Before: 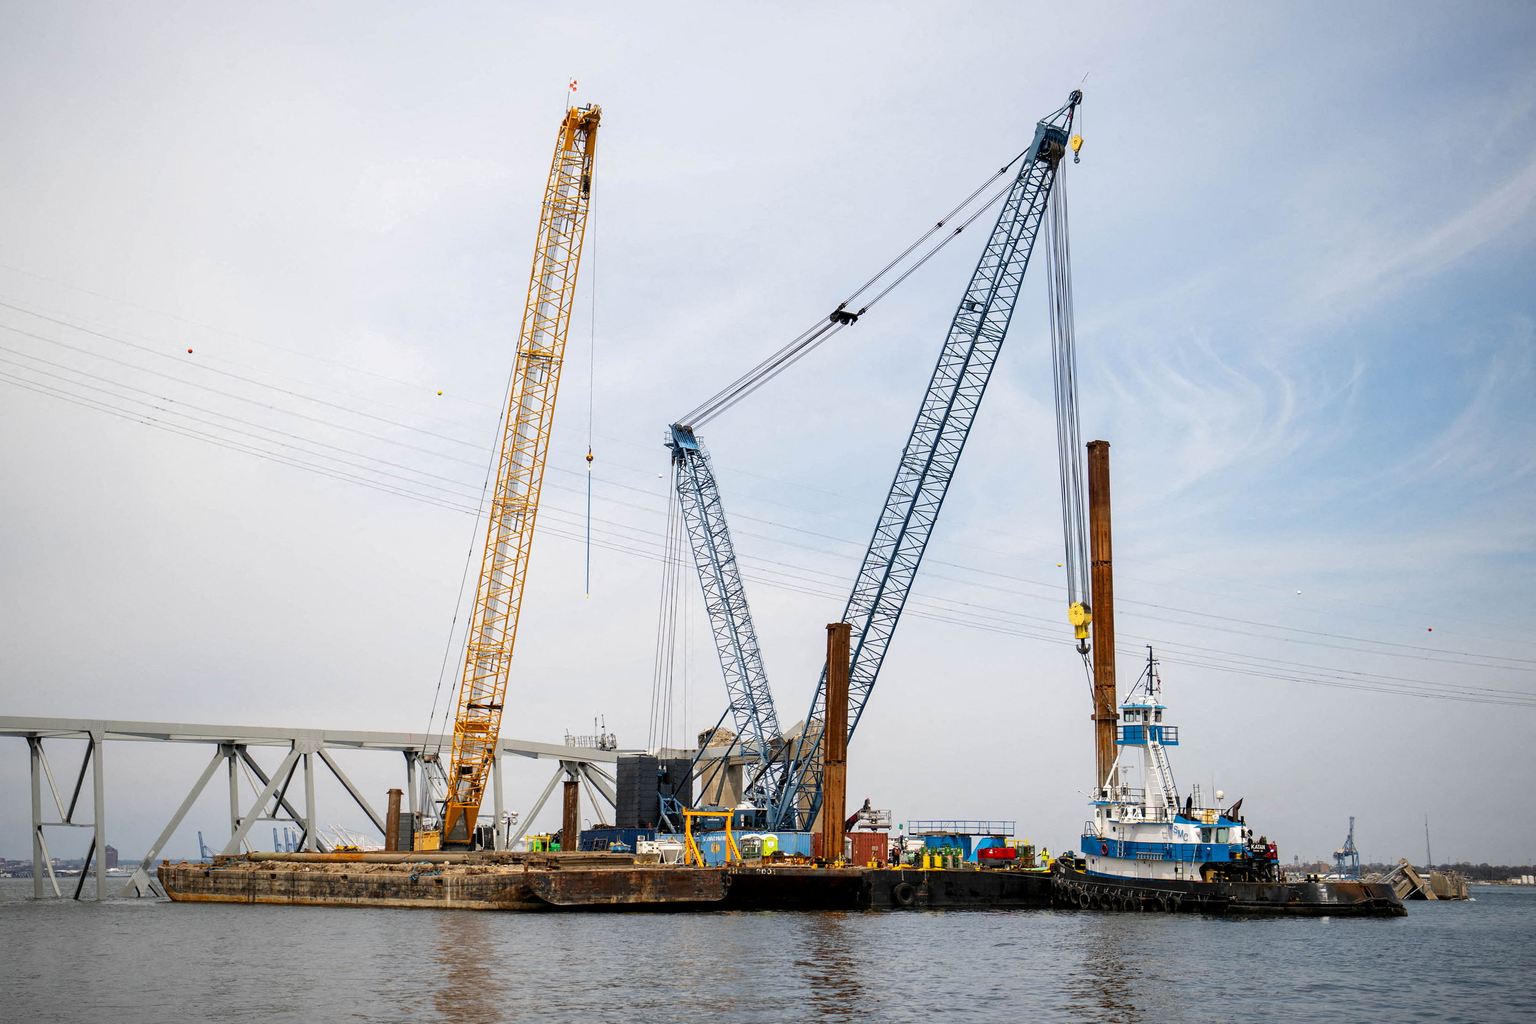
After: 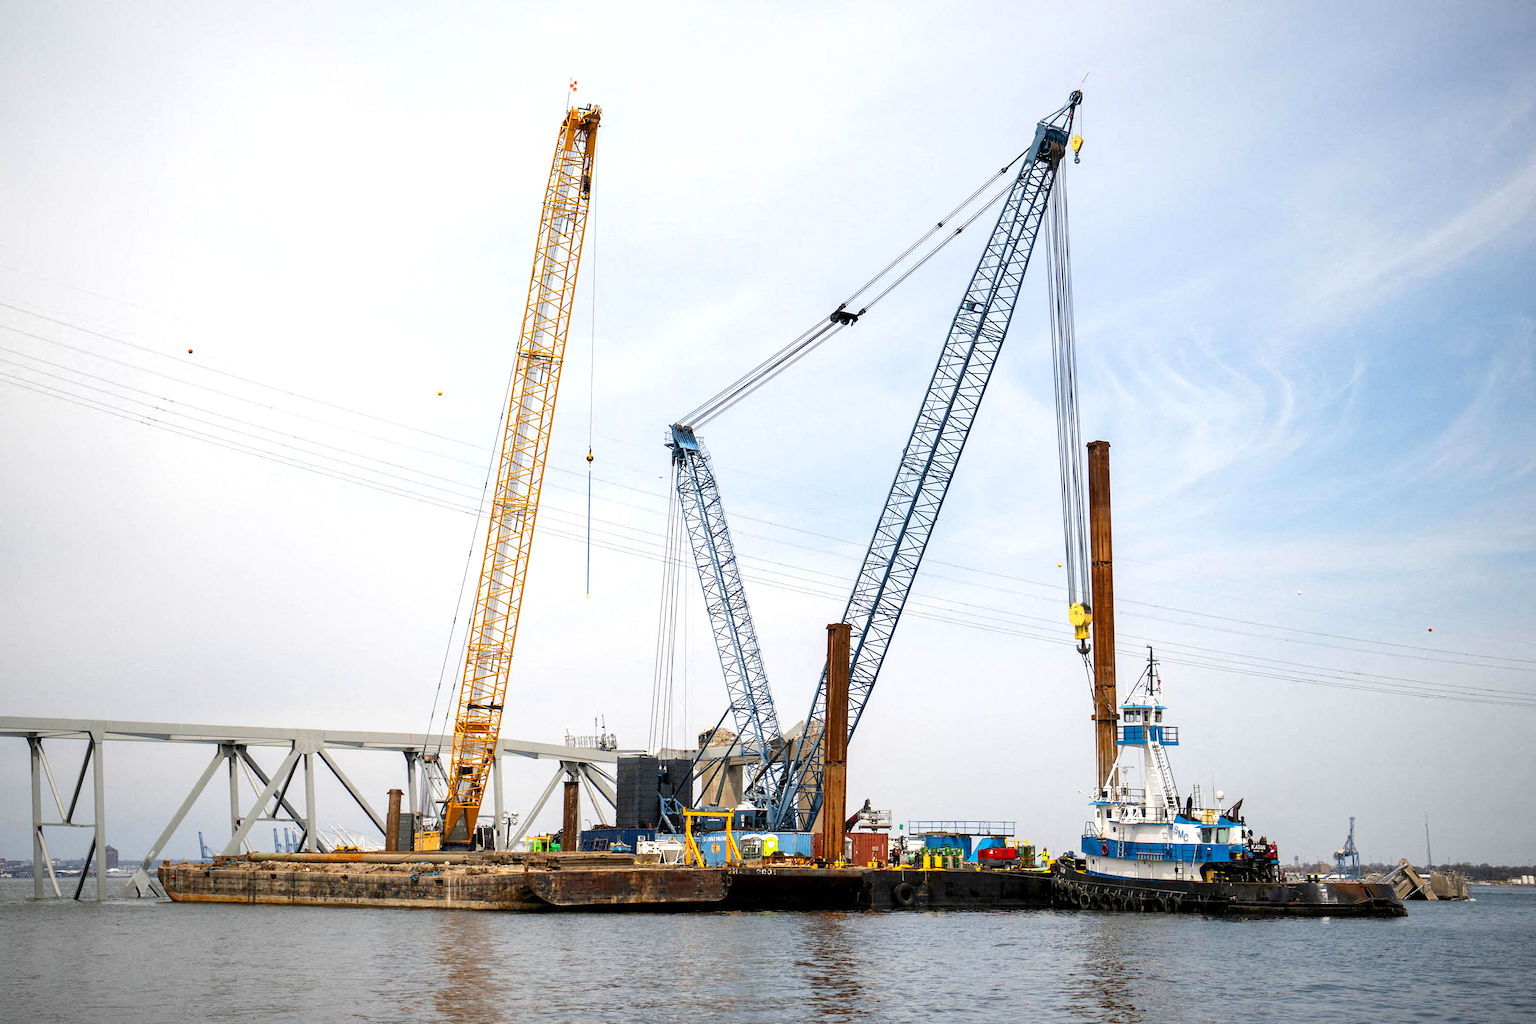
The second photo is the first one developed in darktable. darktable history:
exposure: exposure 0.358 EV, compensate highlight preservation false
